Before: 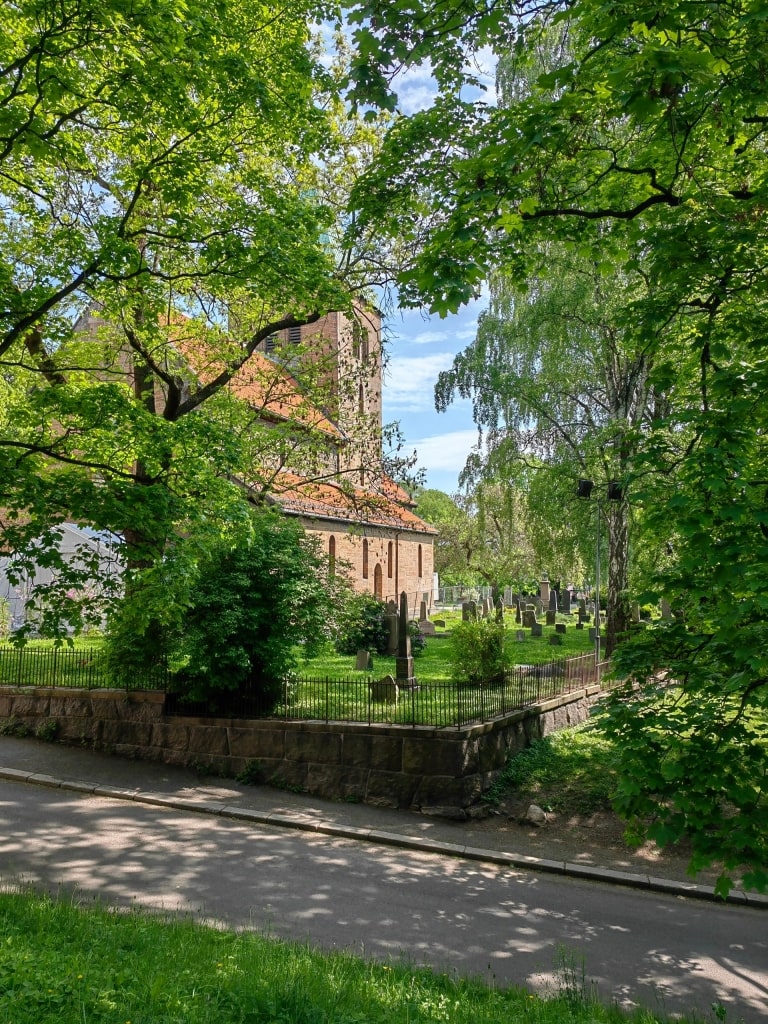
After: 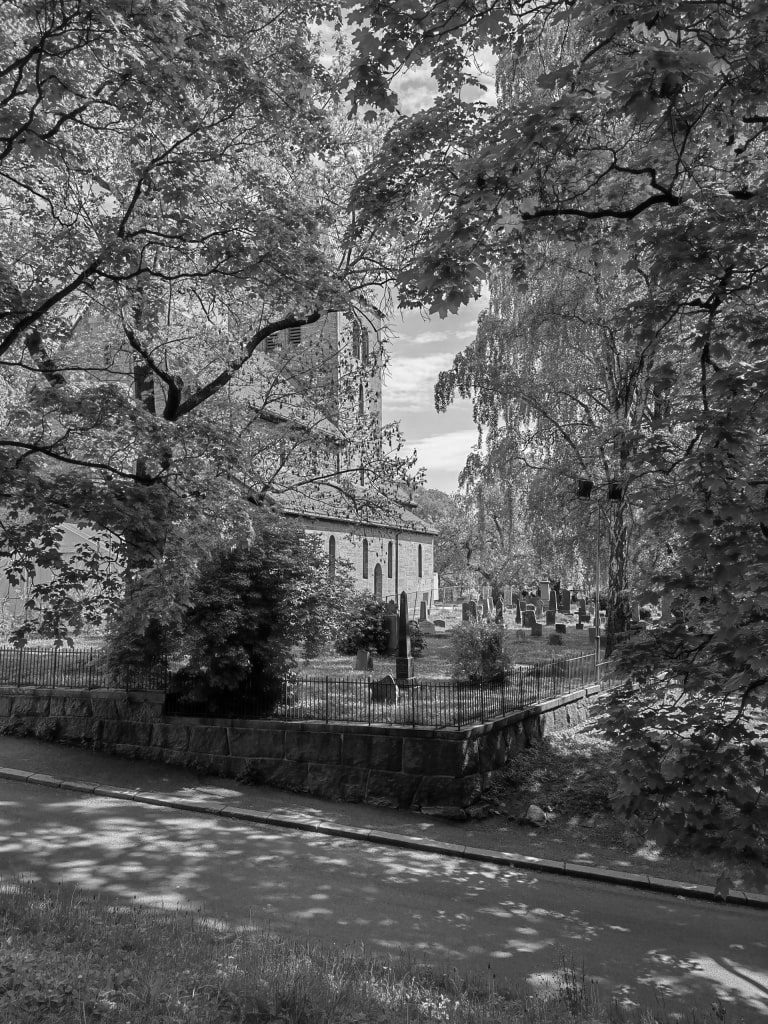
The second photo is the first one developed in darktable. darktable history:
base curve: curves: ch0 [(0, 0) (0.74, 0.67) (1, 1)]
white balance: red 1, blue 1
monochrome: on, module defaults
